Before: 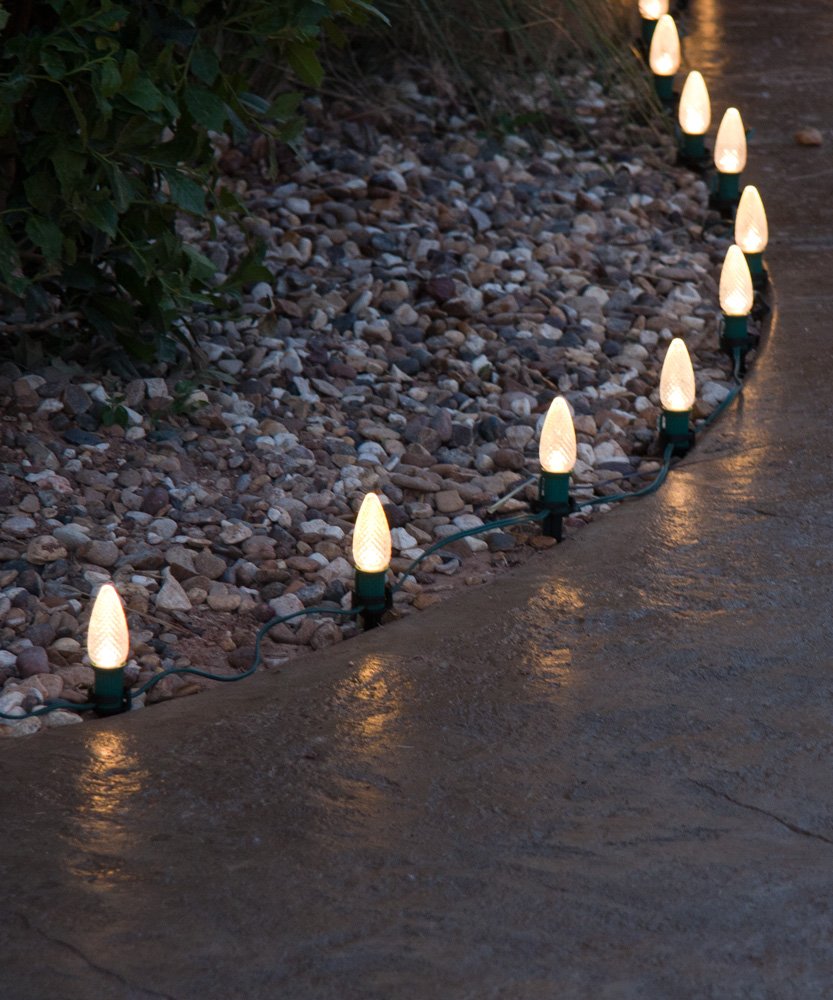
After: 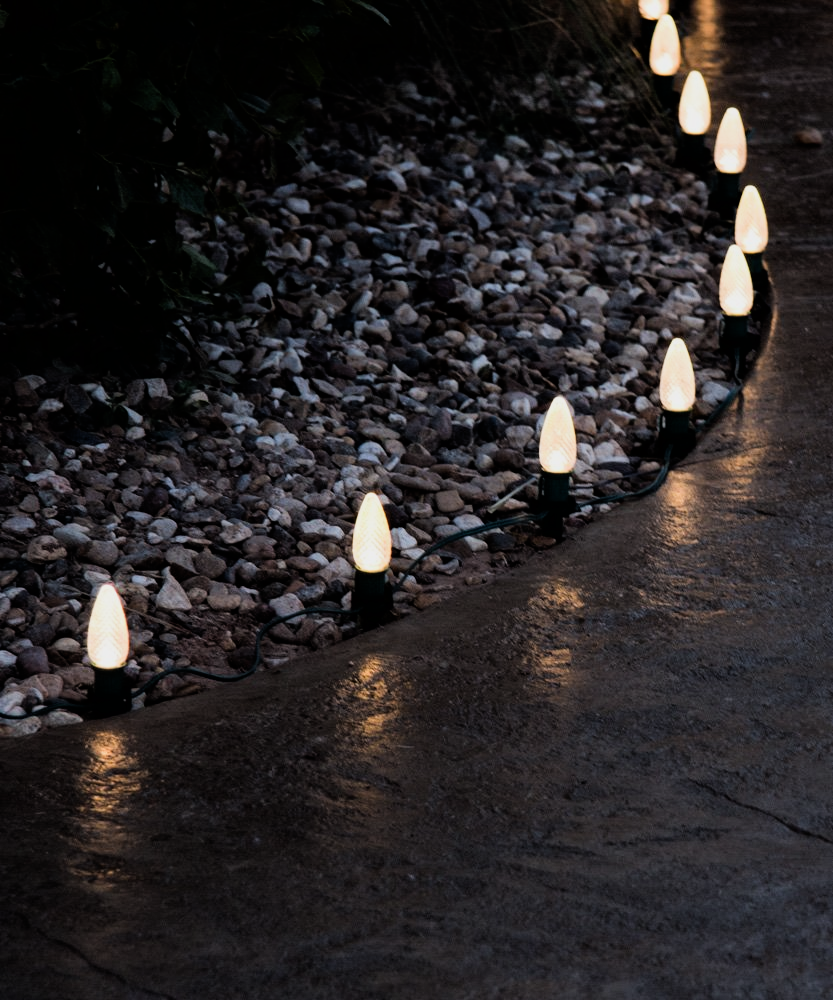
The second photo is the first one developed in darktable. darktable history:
filmic rgb: black relative exposure -5.08 EV, white relative exposure 3.51 EV, hardness 3.18, contrast 1.402, highlights saturation mix -49.77%
